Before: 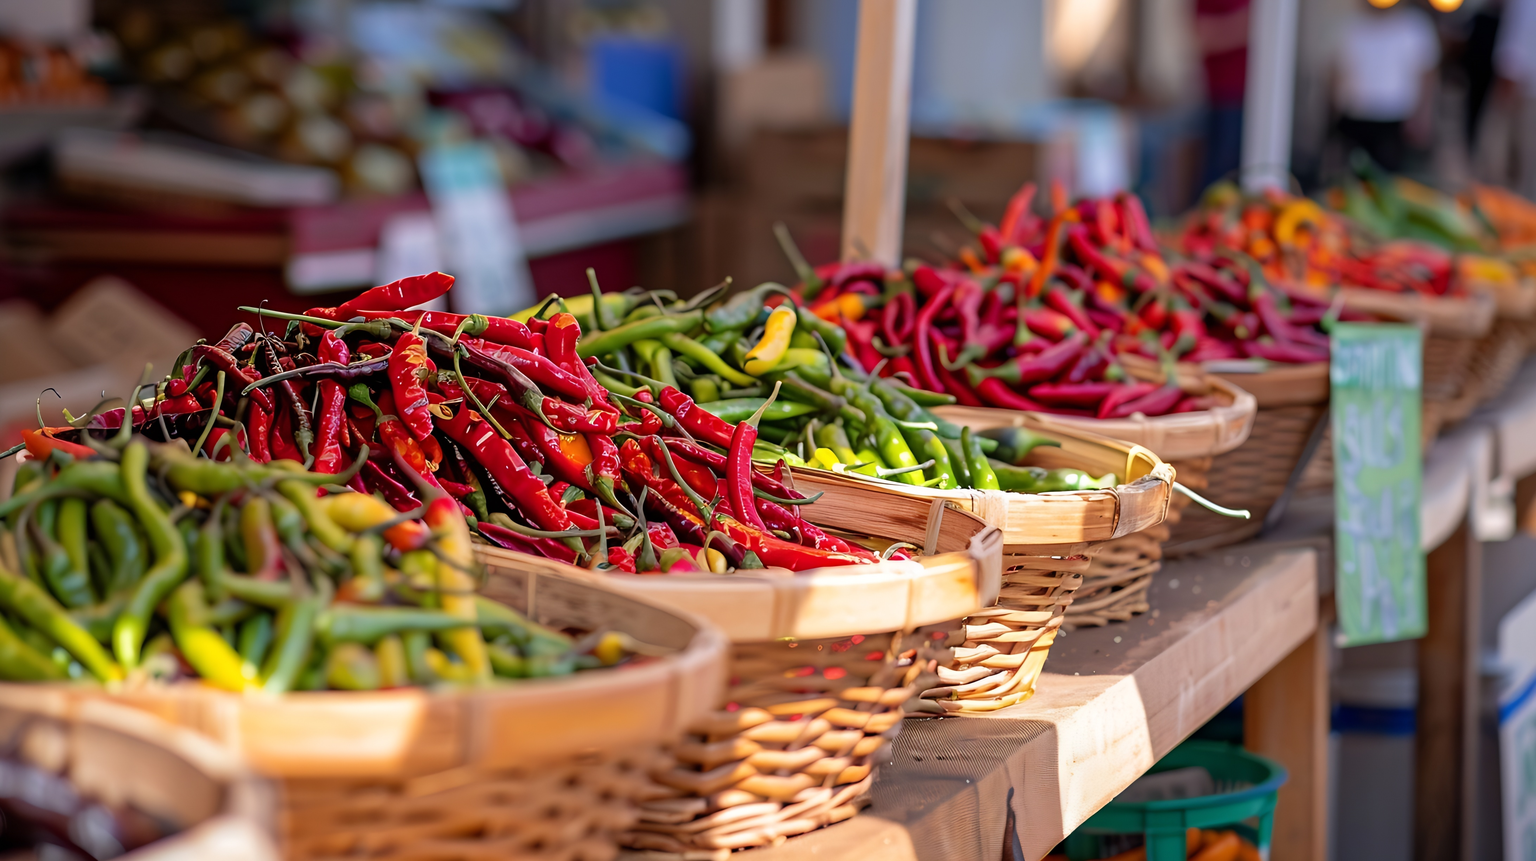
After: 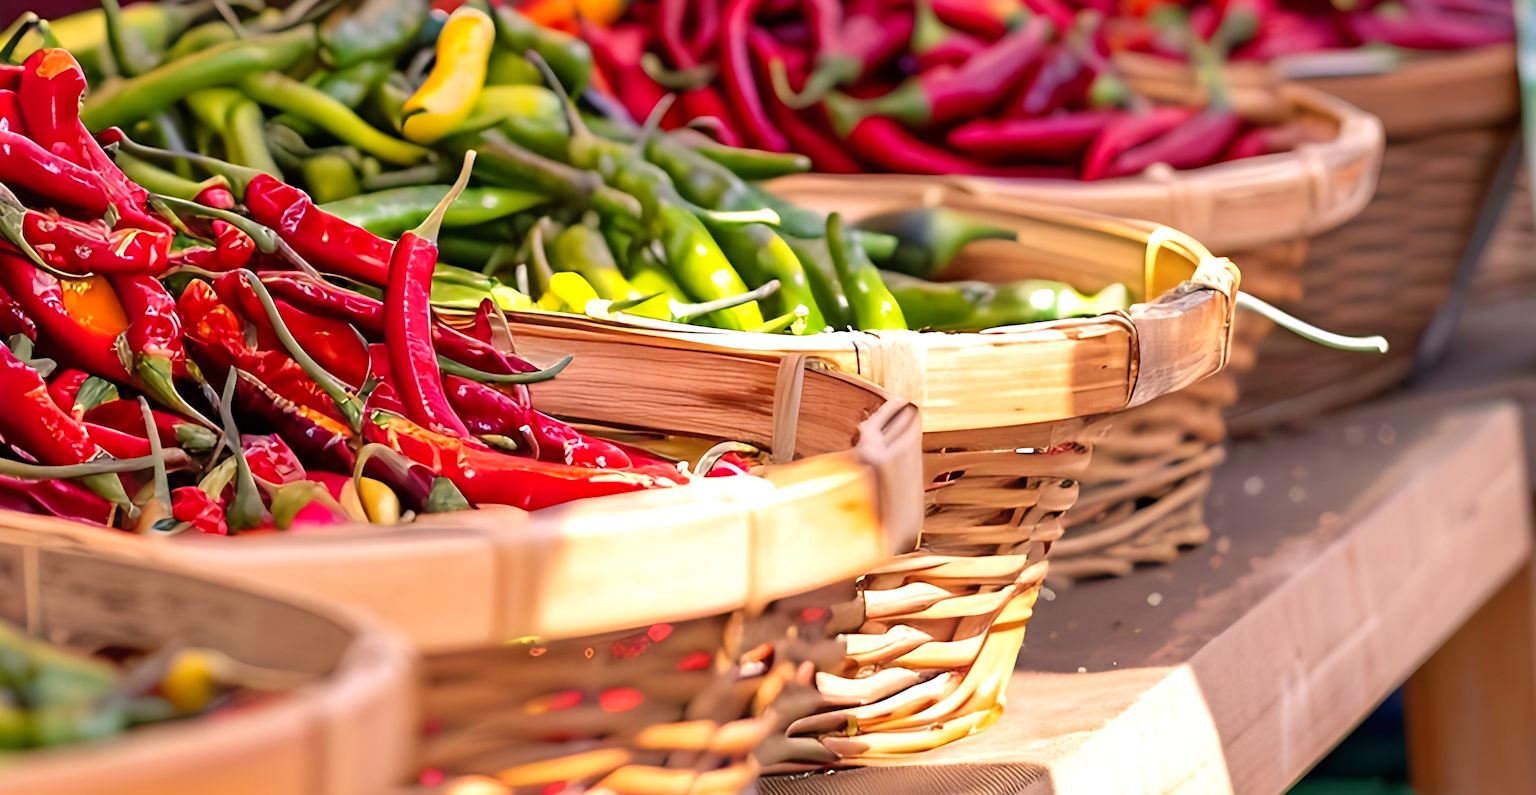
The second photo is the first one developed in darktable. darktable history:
crop: left 35.03%, top 36.625%, right 14.663%, bottom 20.057%
color correction: highlights a* 5.81, highlights b* 4.84
rotate and perspective: rotation -4.2°, shear 0.006, automatic cropping off
exposure: exposure 0.3 EV, compensate highlight preservation false
